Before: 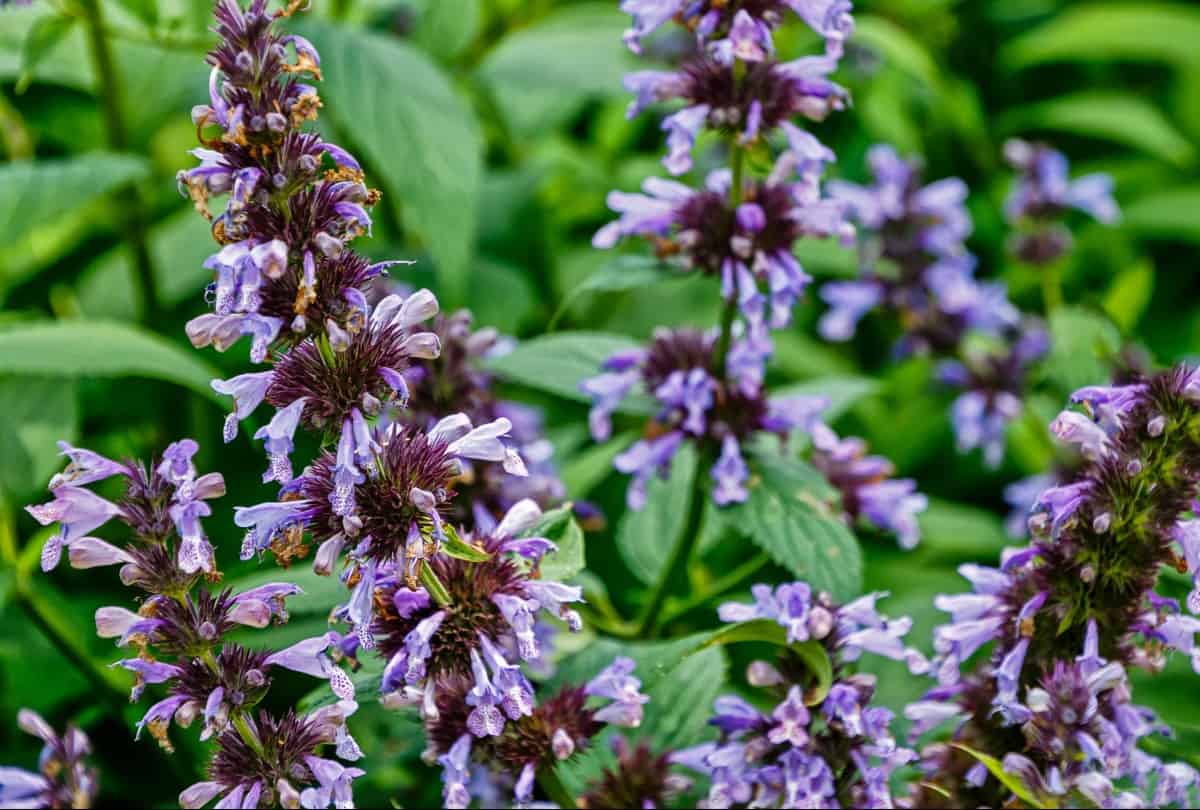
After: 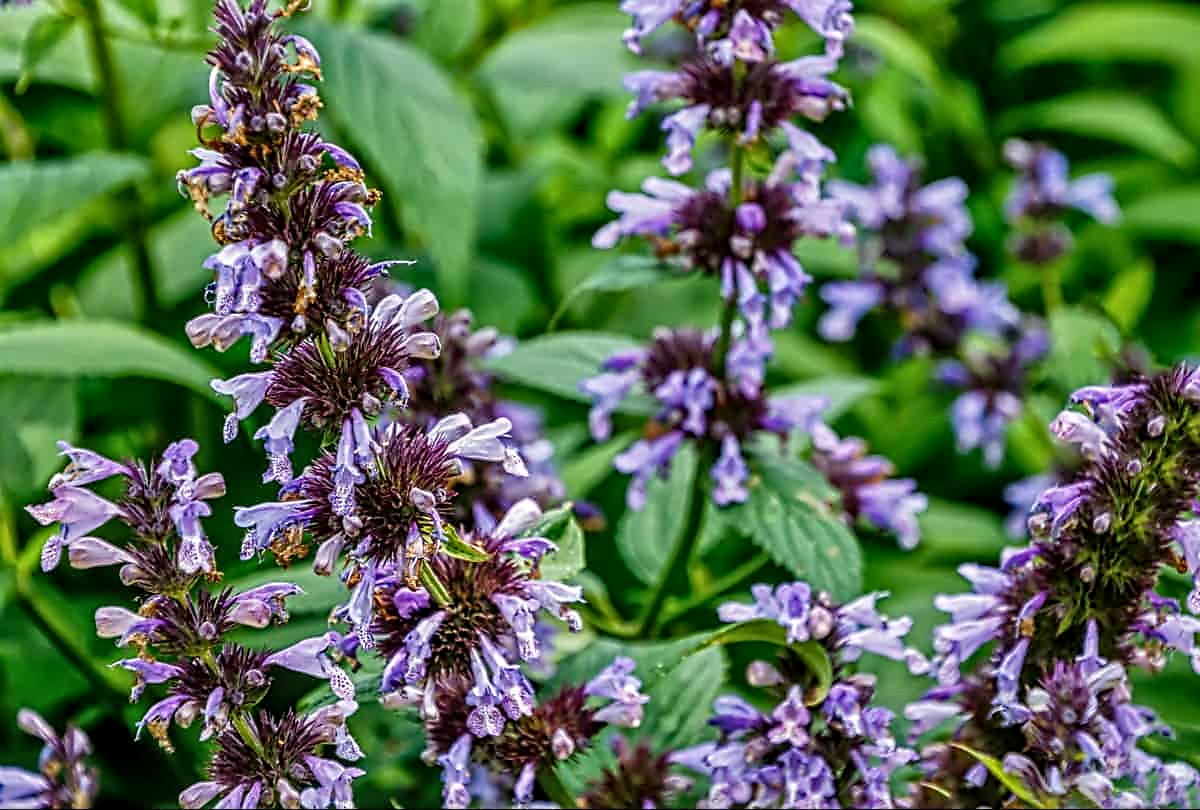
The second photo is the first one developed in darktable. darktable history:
contrast equalizer: octaves 7, y [[0.5, 0.5, 0.5, 0.515, 0.749, 0.84], [0.5 ×6], [0.5 ×6], [0, 0, 0, 0.001, 0.067, 0.262], [0 ×6]]
local contrast: on, module defaults
exposure: compensate exposure bias true, compensate highlight preservation false
